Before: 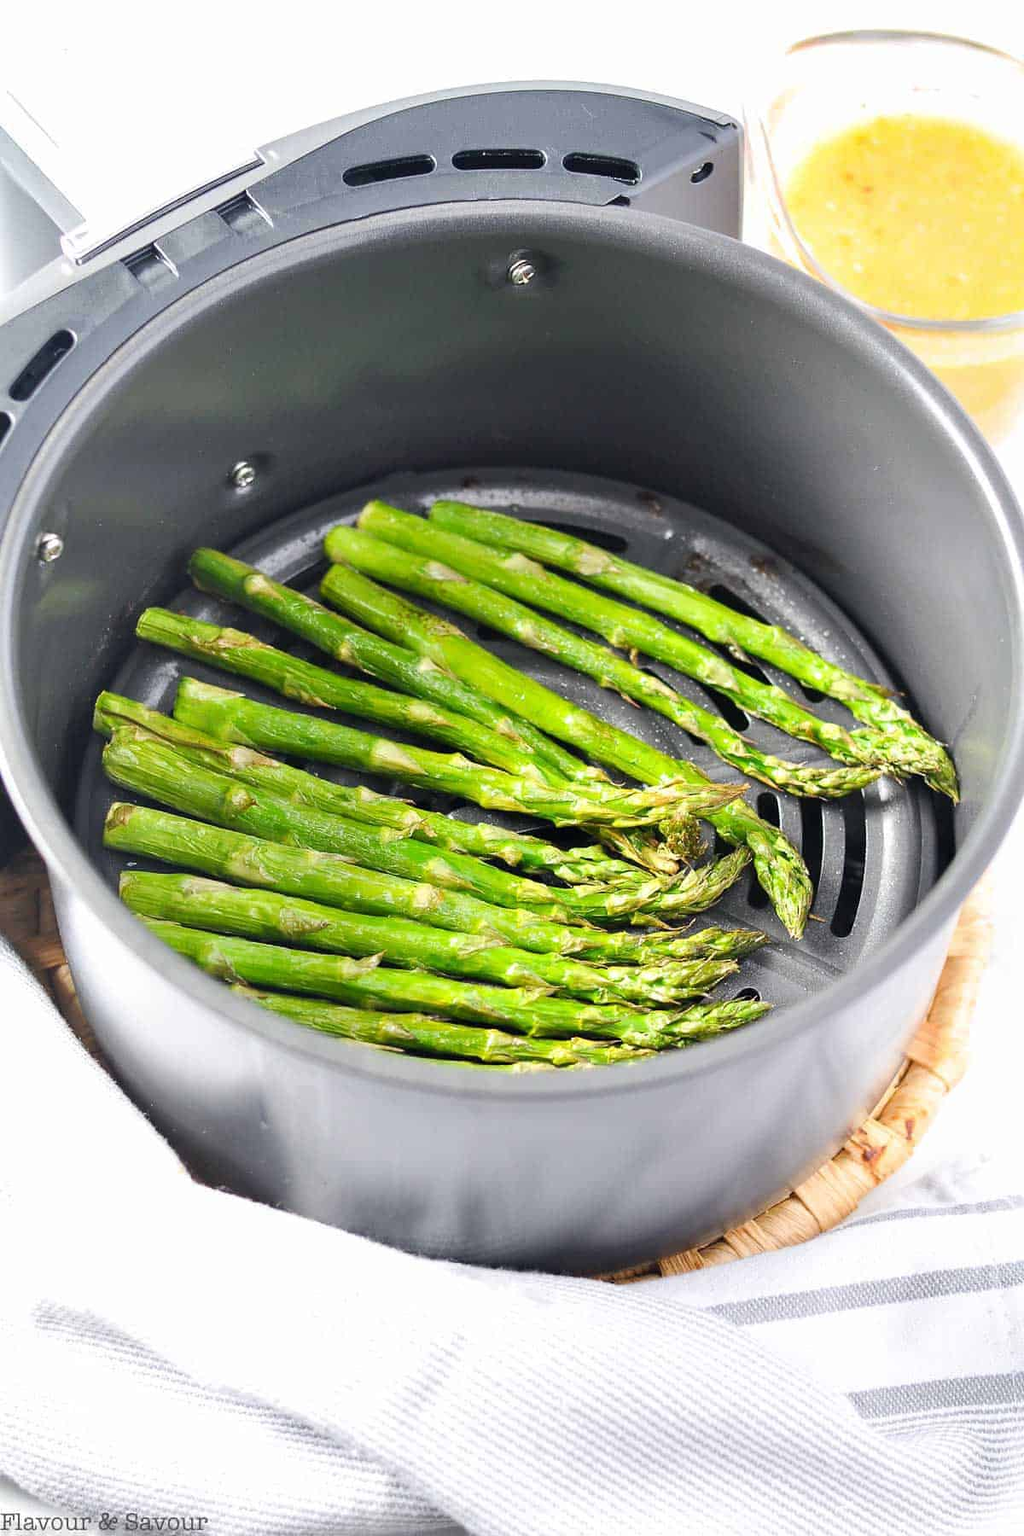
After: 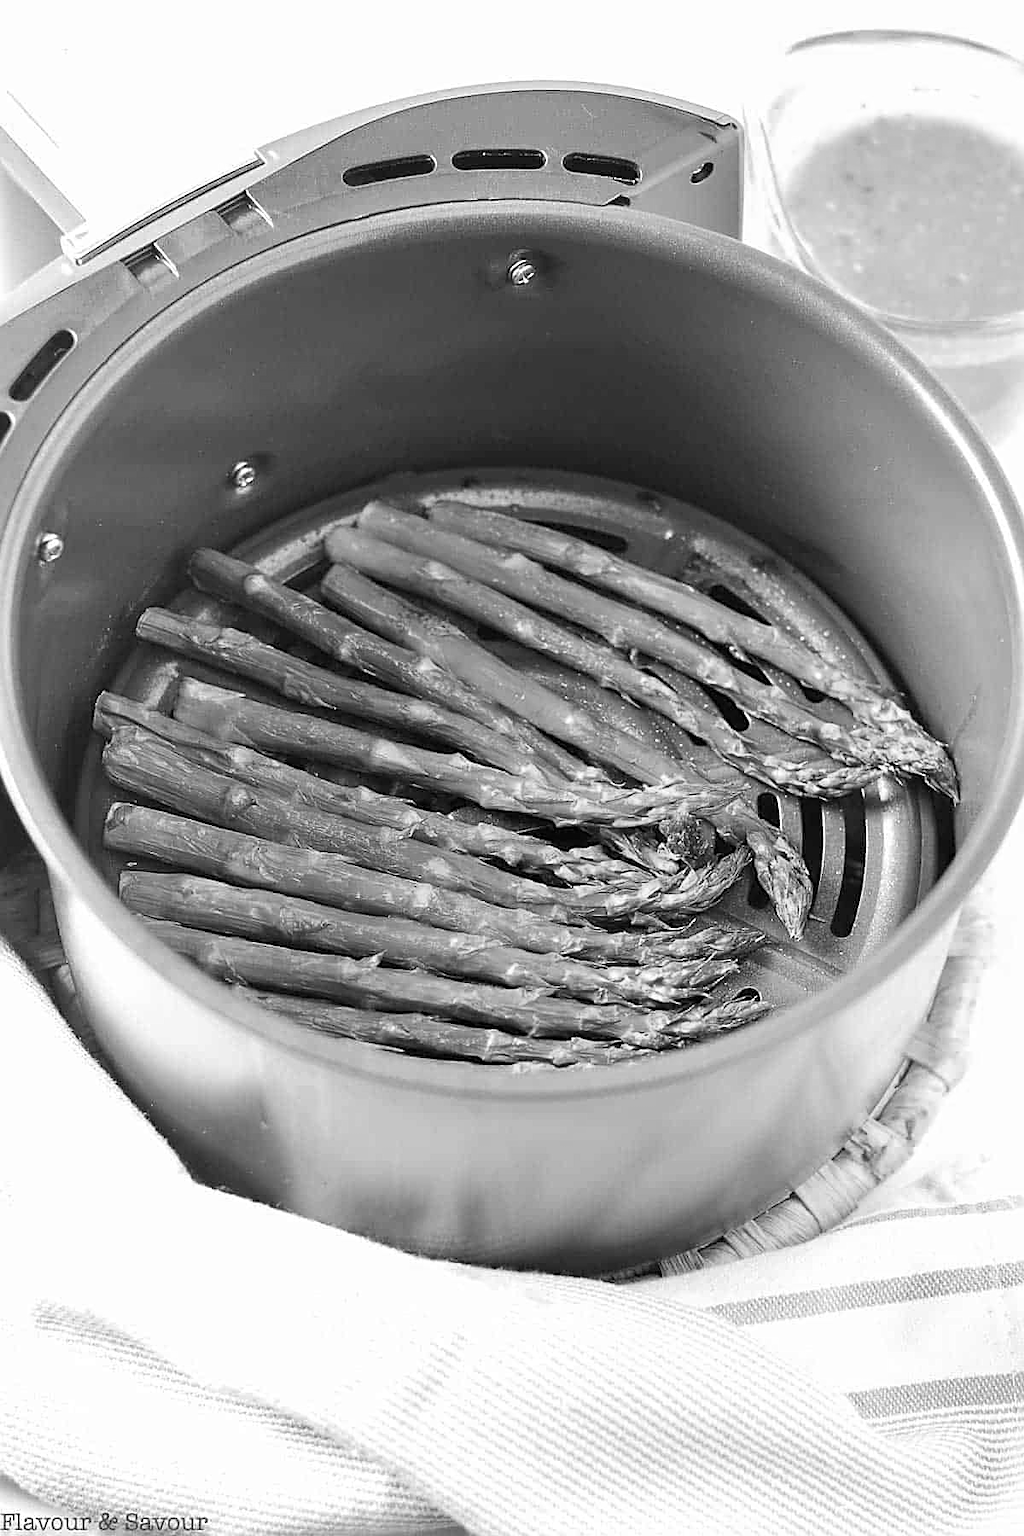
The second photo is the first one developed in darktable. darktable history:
sharpen: on, module defaults
color calibration: output gray [0.253, 0.26, 0.487, 0], illuminant same as pipeline (D50), adaptation none (bypass), x 0.333, y 0.335, temperature 5008.2 K, gamut compression 0.982
